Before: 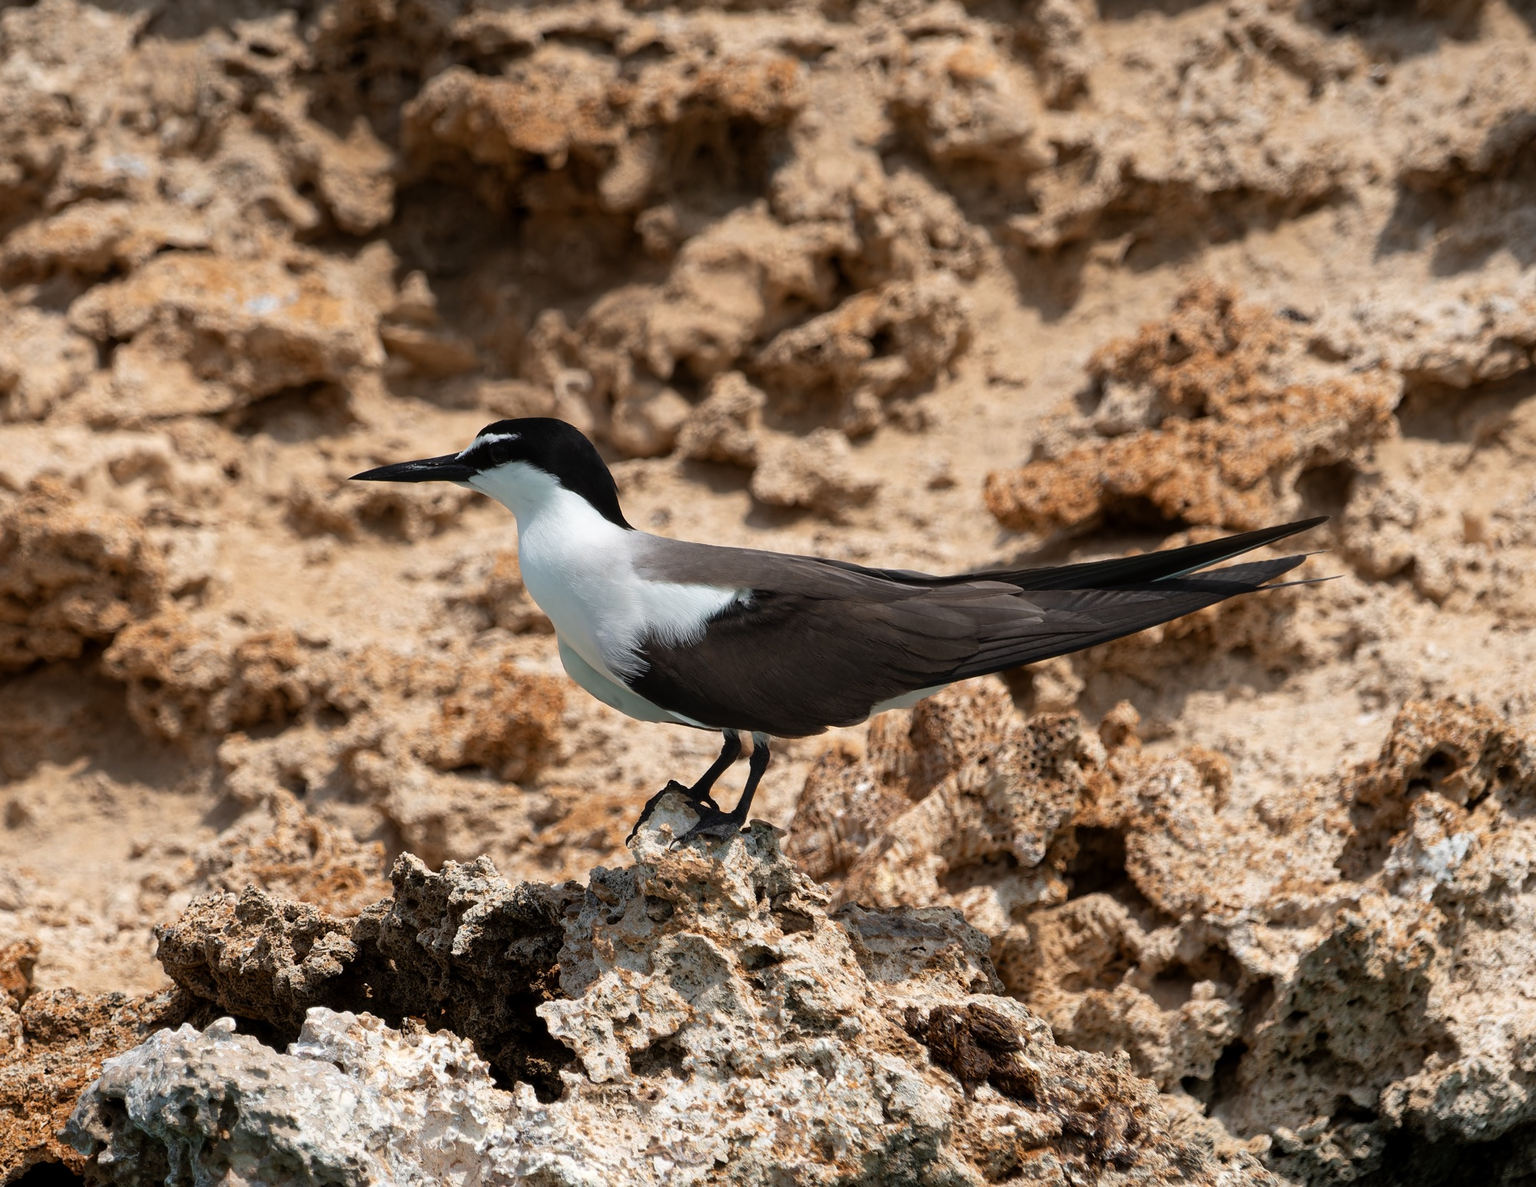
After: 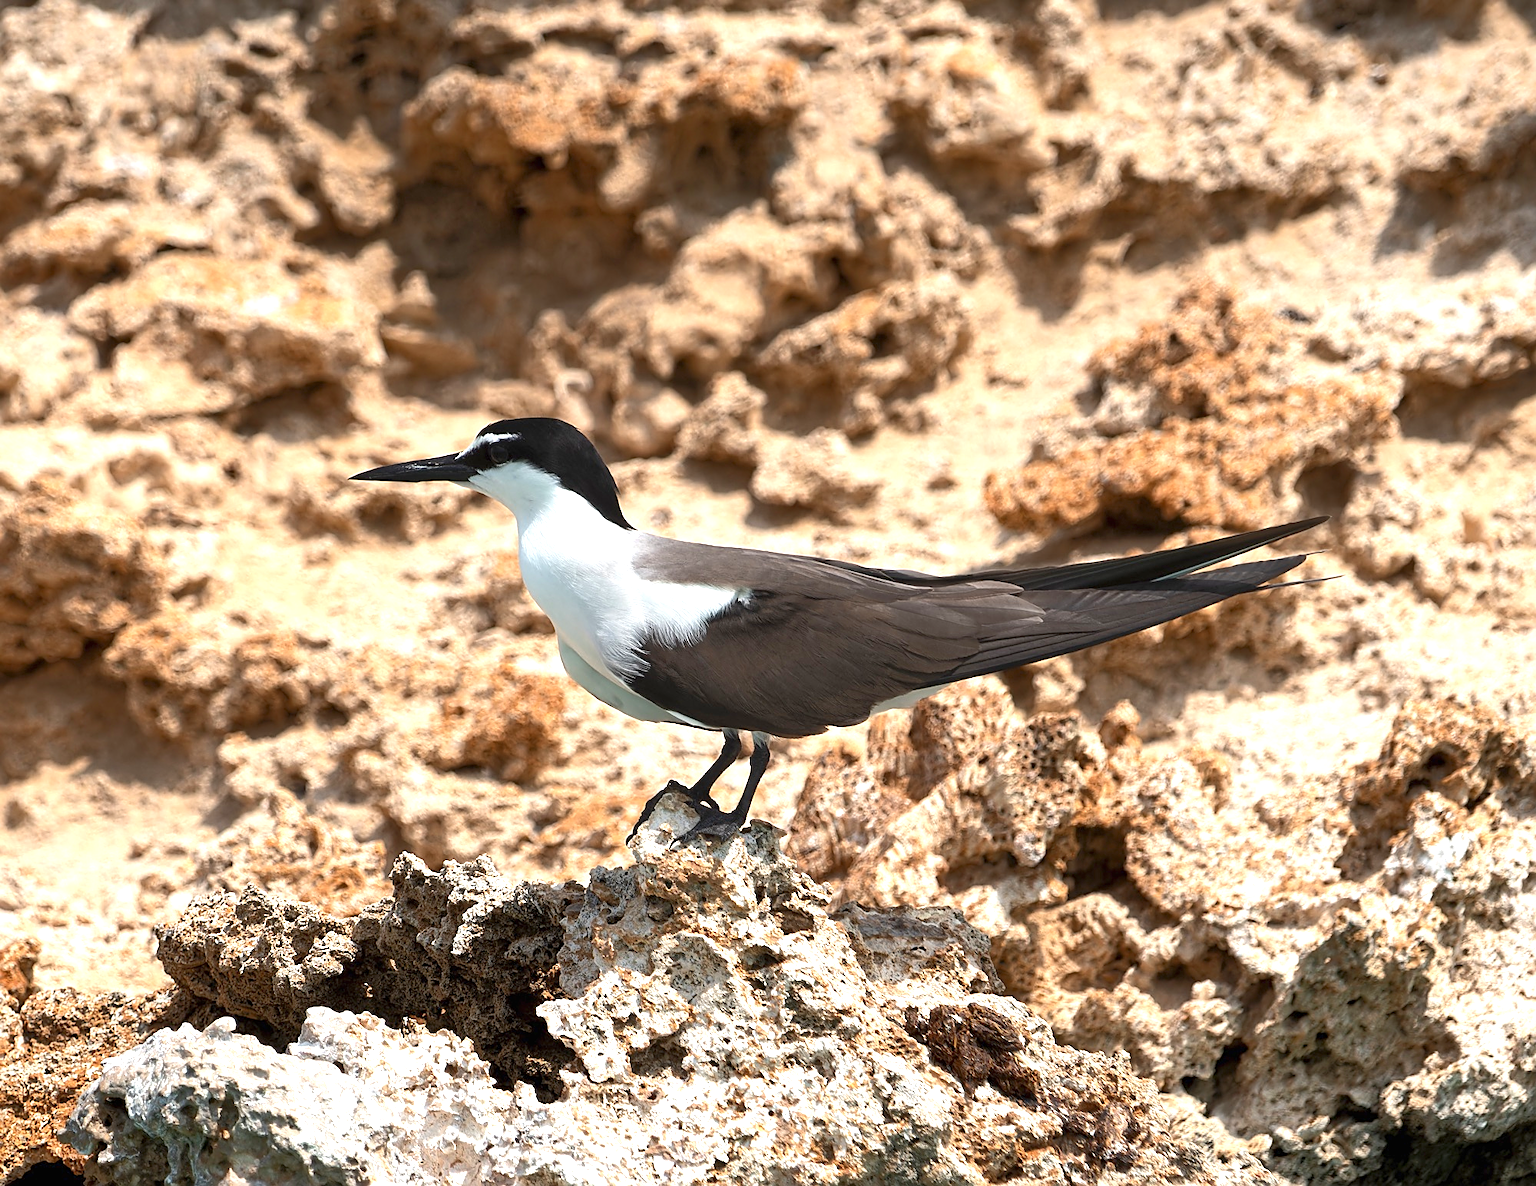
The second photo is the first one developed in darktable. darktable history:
sharpen: on, module defaults
exposure: black level correction 0, exposure 1.877 EV, compensate highlight preservation false
tone equalizer: -8 EV -0.016 EV, -7 EV 0.019 EV, -6 EV -0.006 EV, -5 EV 0.008 EV, -4 EV -0.028 EV, -3 EV -0.238 EV, -2 EV -0.67 EV, -1 EV -0.989 EV, +0 EV -0.94 EV
